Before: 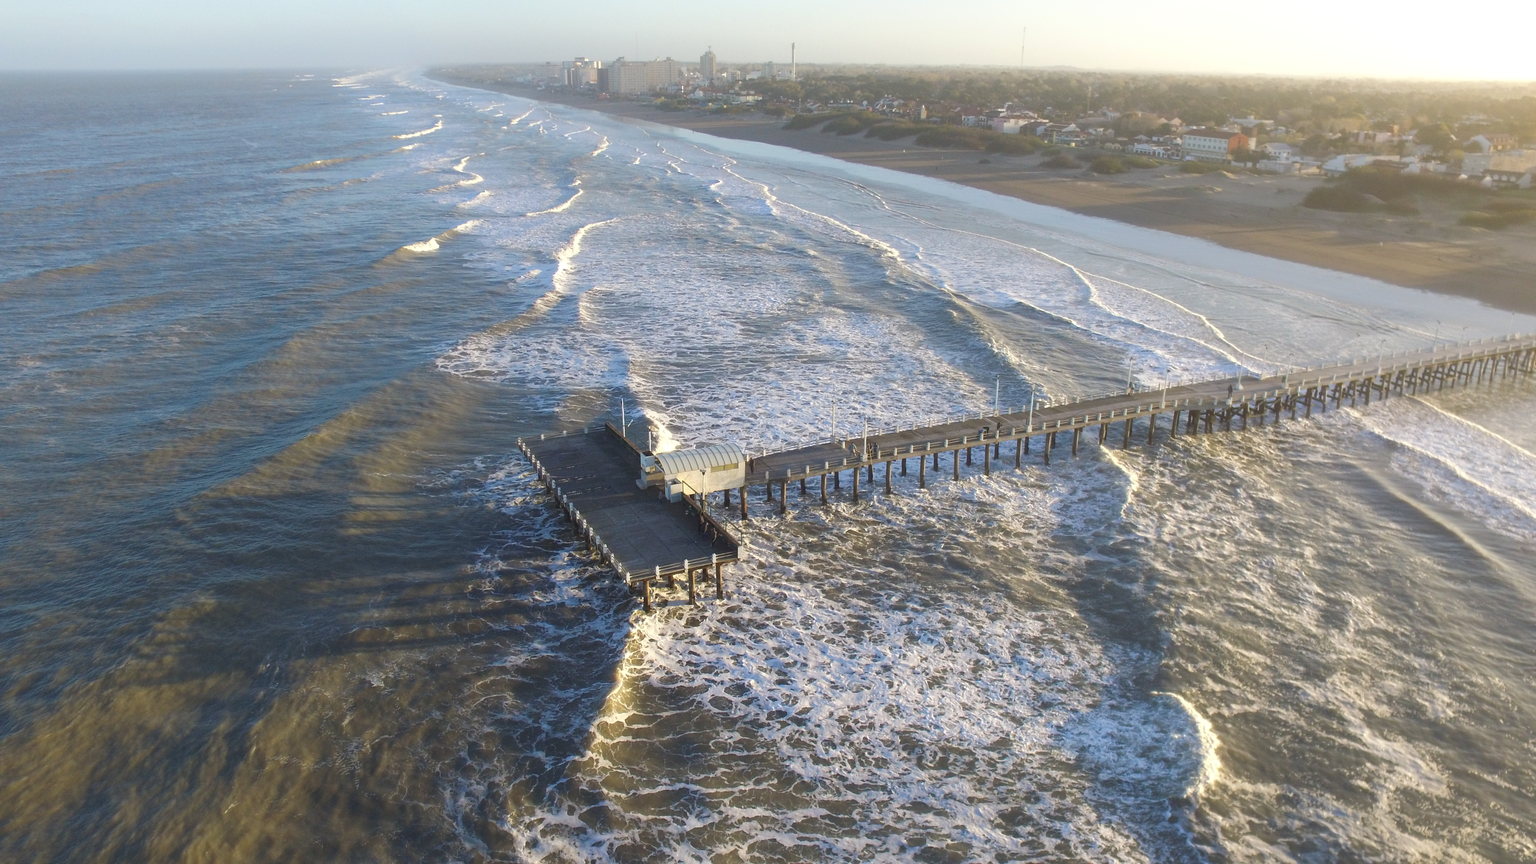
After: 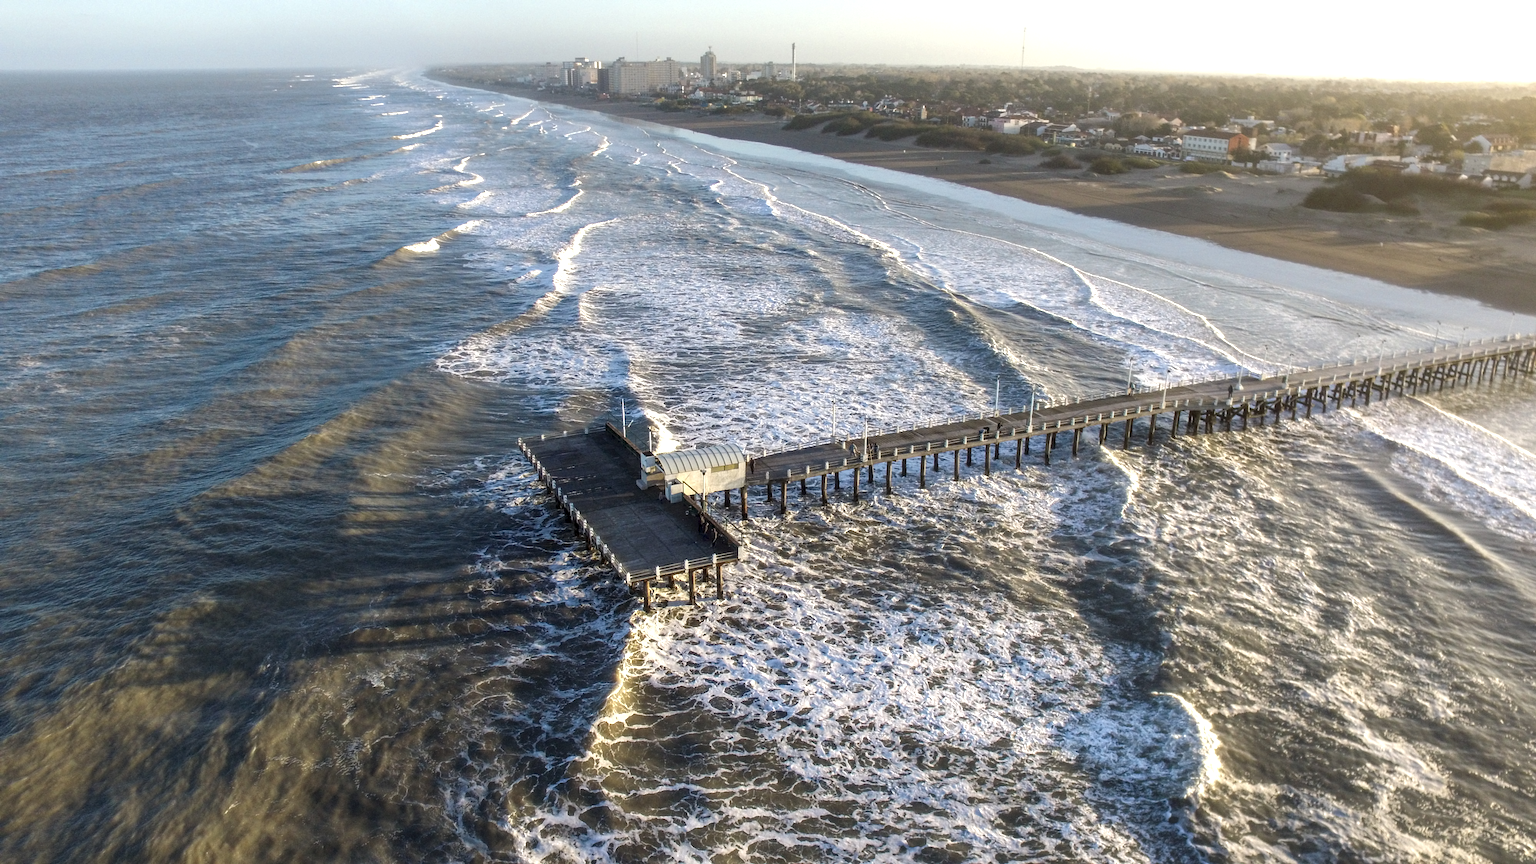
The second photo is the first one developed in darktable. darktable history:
local contrast: highlights 77%, shadows 56%, detail 175%, midtone range 0.429
